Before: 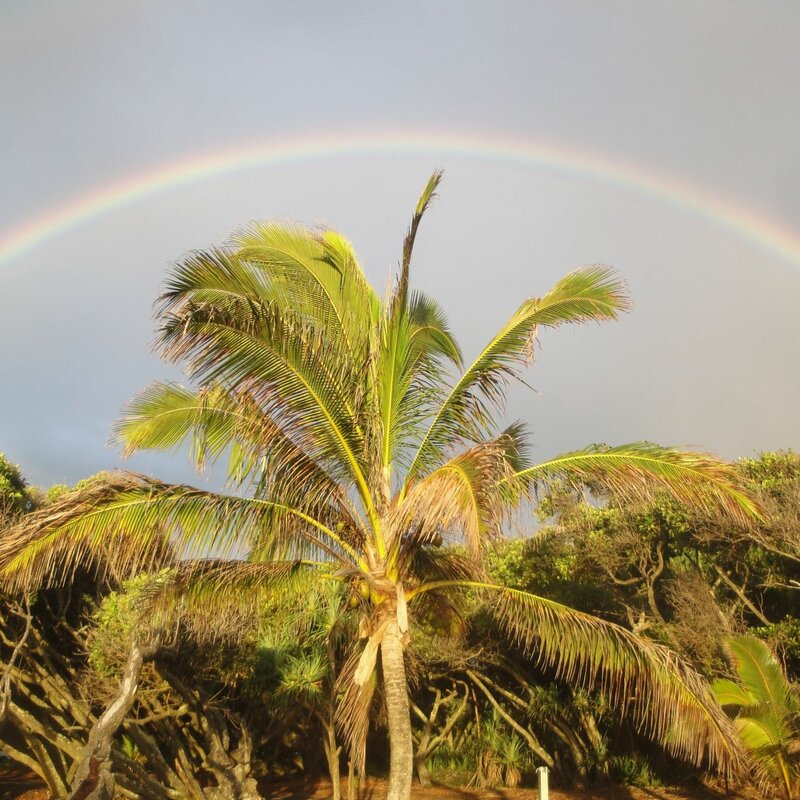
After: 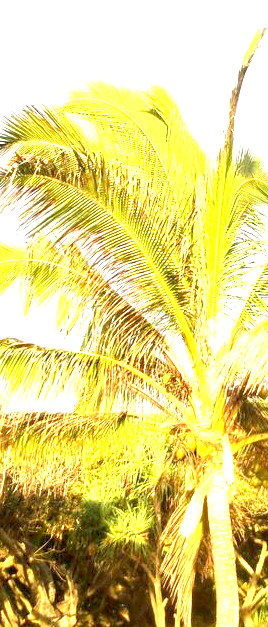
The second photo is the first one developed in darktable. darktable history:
exposure: black level correction 0.005, exposure 2.084 EV, compensate highlight preservation false
base curve: curves: ch0 [(0, 0) (0.989, 0.992)], preserve colors none
crop and rotate: left 21.77%, top 18.528%, right 44.676%, bottom 2.997%
